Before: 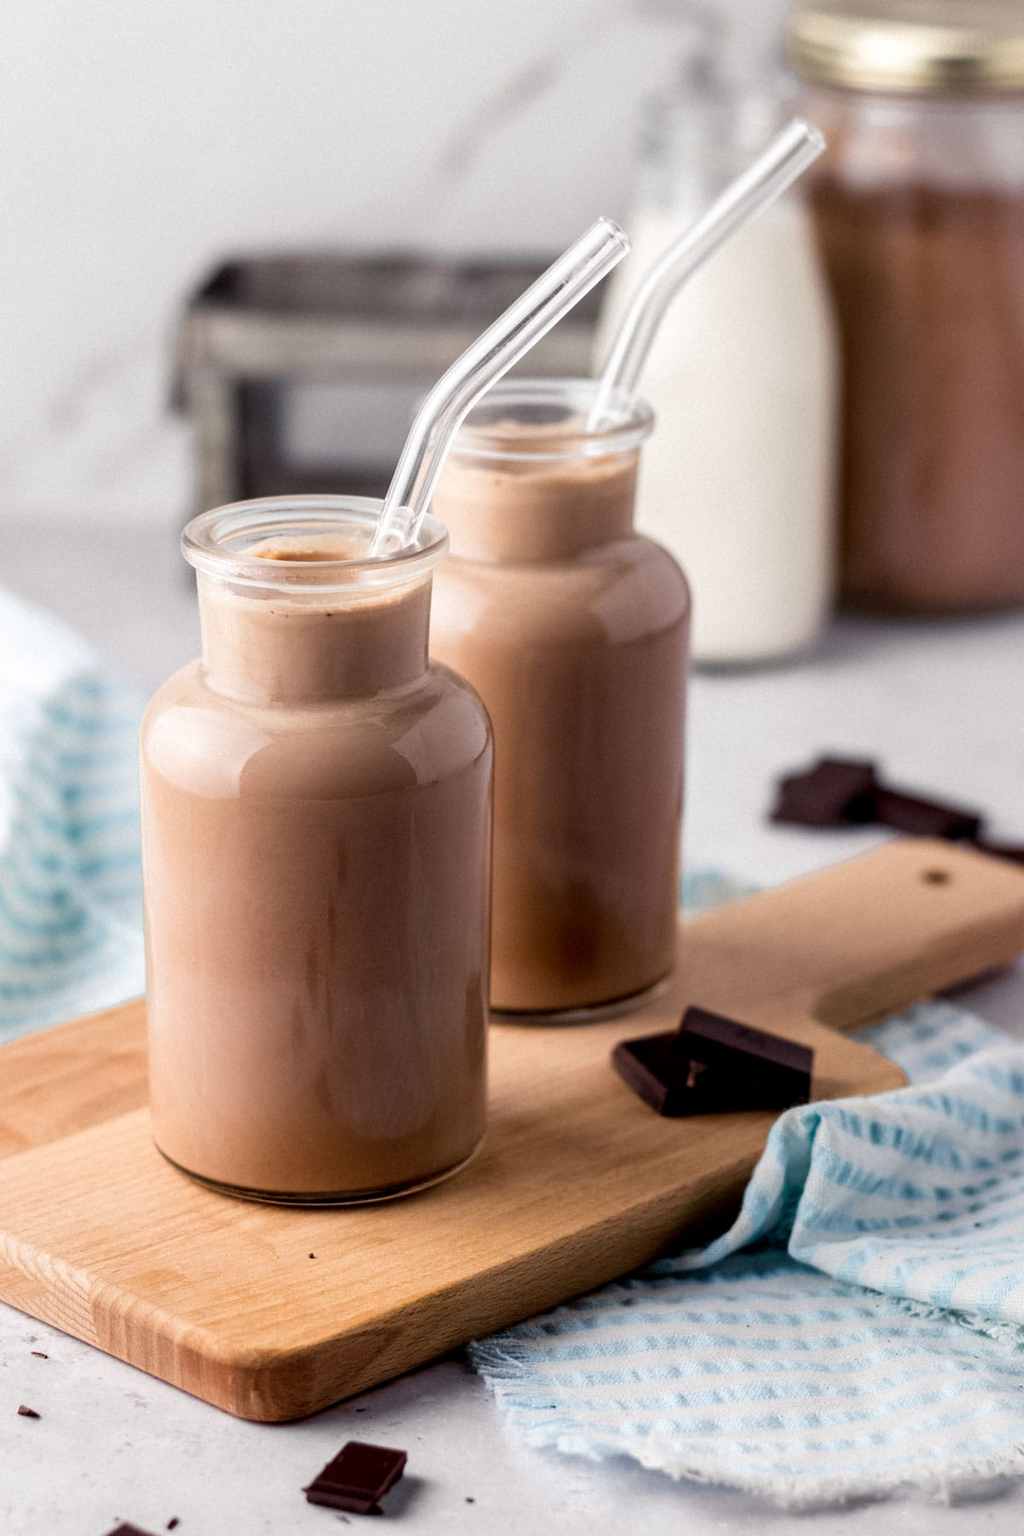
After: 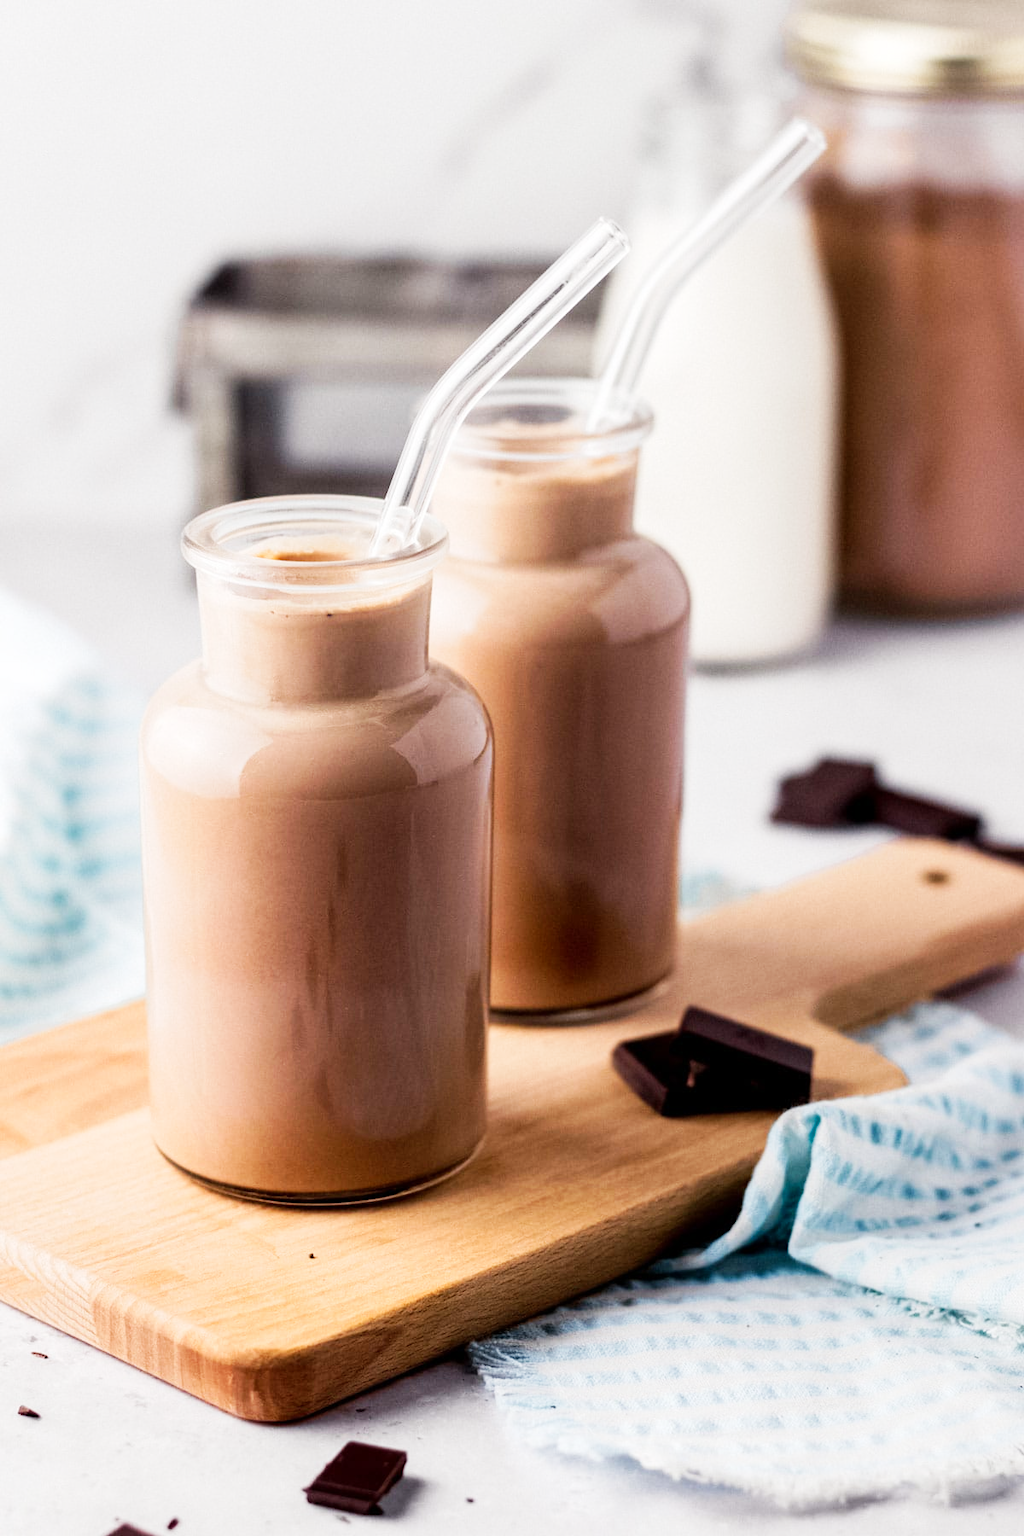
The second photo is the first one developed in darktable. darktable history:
tone curve: curves: ch0 [(0, 0) (0.055, 0.057) (0.258, 0.307) (0.434, 0.543) (0.517, 0.657) (0.745, 0.874) (1, 1)]; ch1 [(0, 0) (0.346, 0.307) (0.418, 0.383) (0.46, 0.439) (0.482, 0.493) (0.502, 0.497) (0.517, 0.506) (0.55, 0.561) (0.588, 0.61) (0.646, 0.688) (1, 1)]; ch2 [(0, 0) (0.346, 0.34) (0.431, 0.45) (0.485, 0.499) (0.5, 0.503) (0.527, 0.508) (0.545, 0.562) (0.679, 0.706) (1, 1)], preserve colors none
